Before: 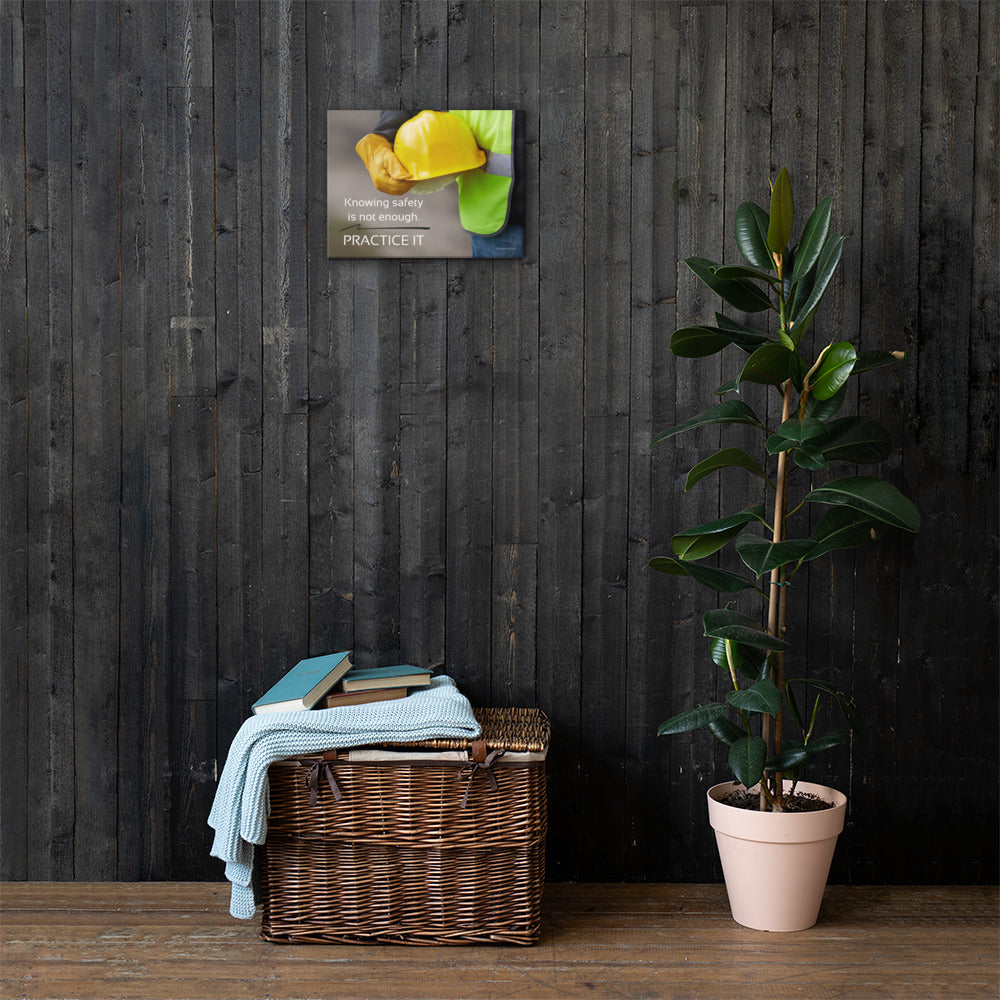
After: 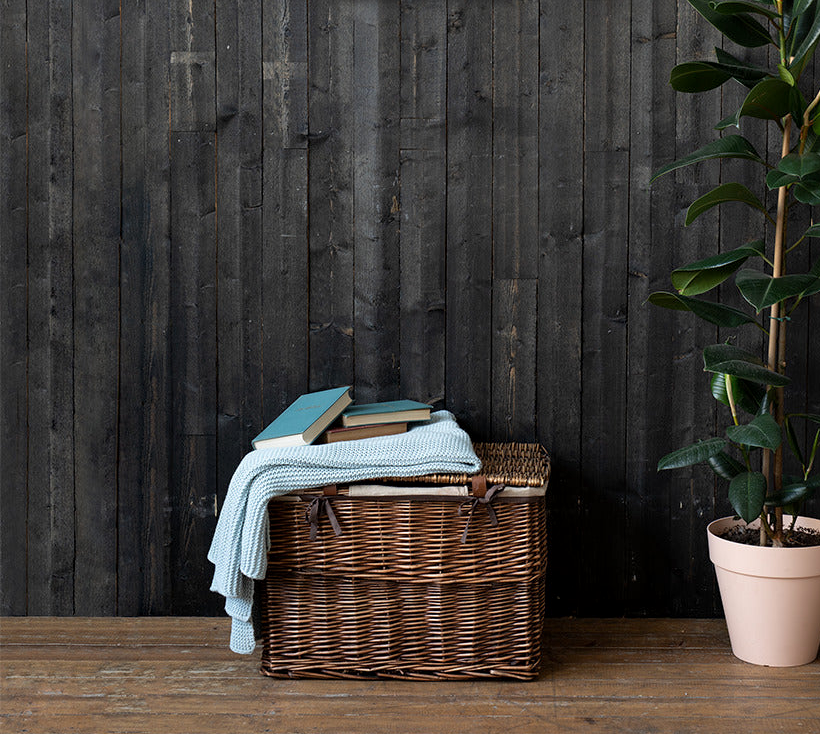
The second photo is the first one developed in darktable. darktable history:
crop: top 26.531%, right 17.959%
local contrast: mode bilateral grid, contrast 20, coarseness 50, detail 120%, midtone range 0.2
